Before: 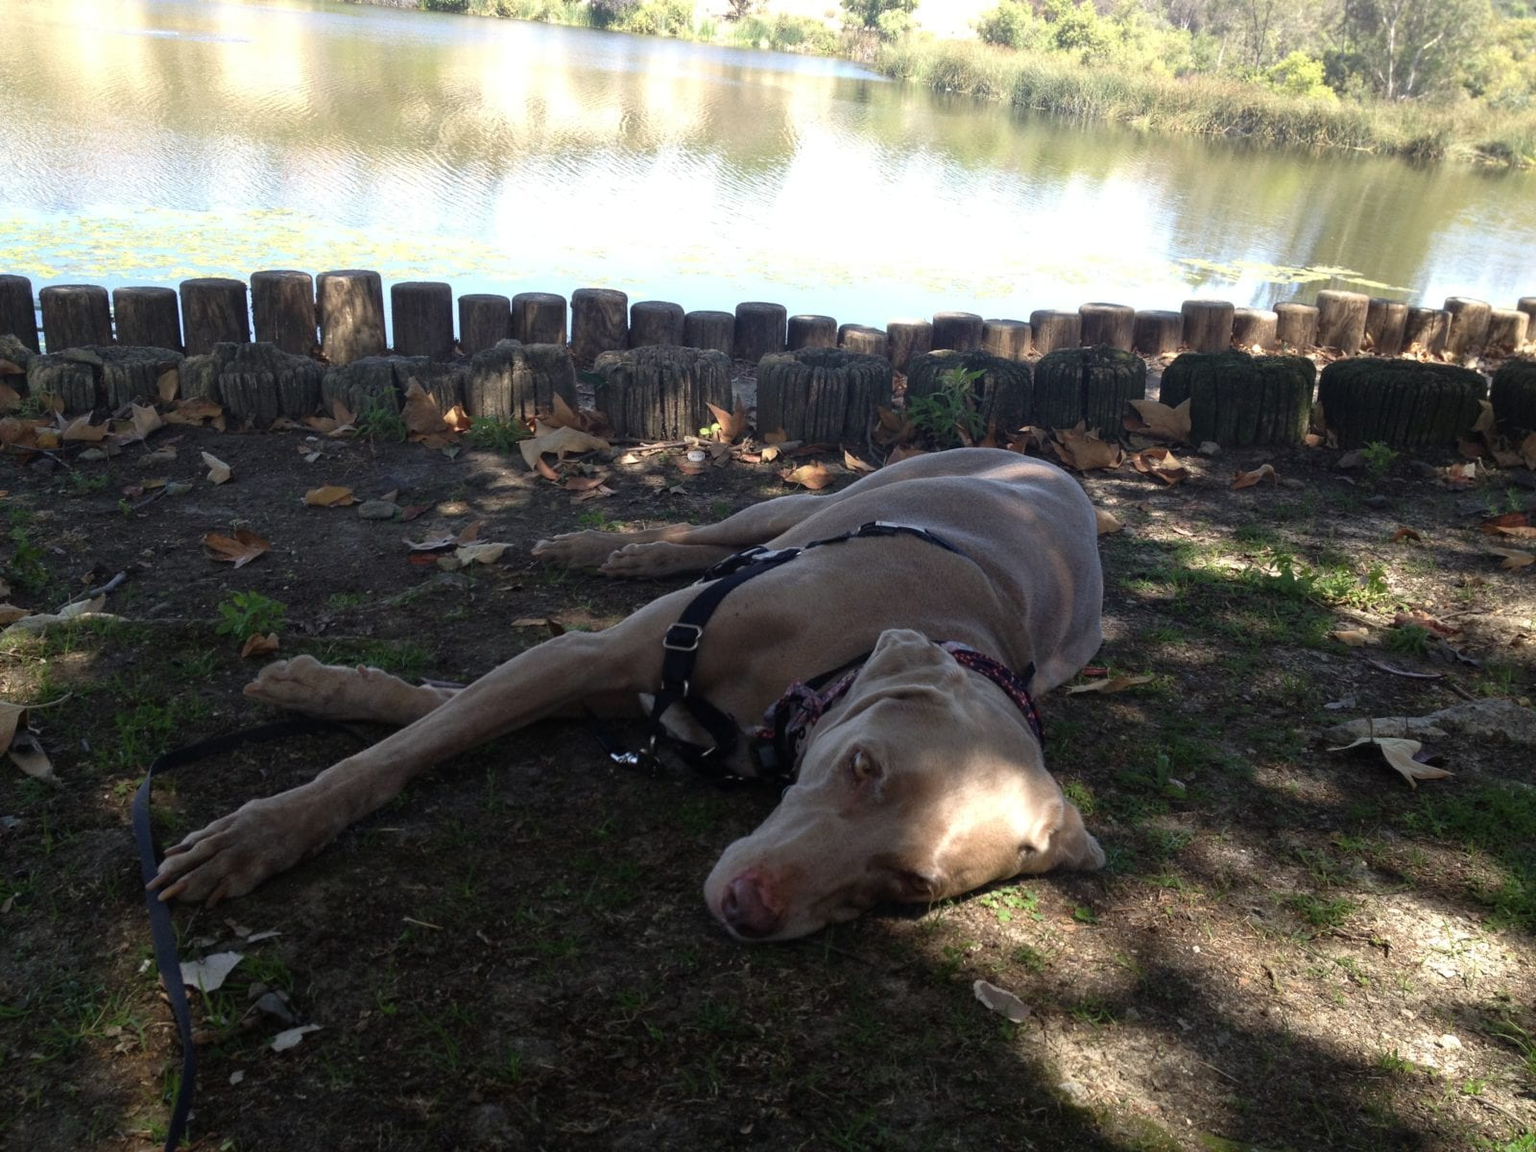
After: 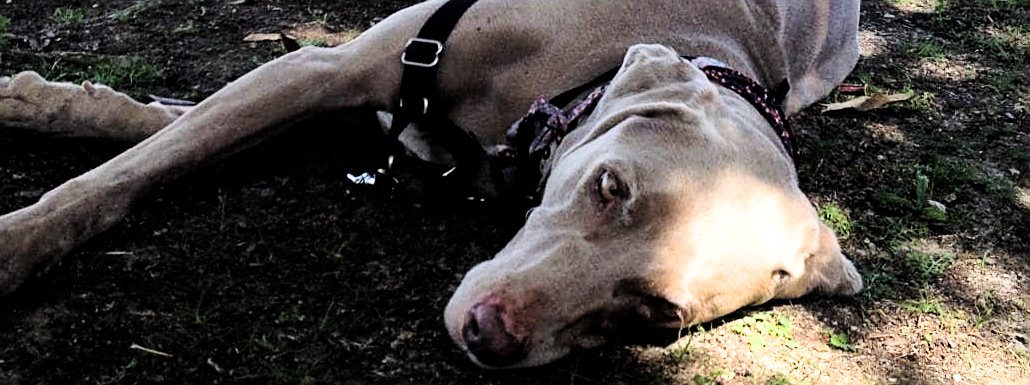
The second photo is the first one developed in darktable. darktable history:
sharpen: on, module defaults
filmic rgb: black relative exposure -5.06 EV, white relative exposure 3.95 EV, threshold 5.98 EV, hardness 2.89, contrast 1.301, highlights saturation mix -9.09%, enable highlight reconstruction true
exposure: black level correction 0, exposure 1.001 EV, compensate highlight preservation false
crop: left 18.068%, top 50.996%, right 17.523%, bottom 16.89%
tone equalizer: -8 EV -0.407 EV, -7 EV -0.401 EV, -6 EV -0.335 EV, -5 EV -0.225 EV, -3 EV 0.242 EV, -2 EV 0.323 EV, -1 EV 0.408 EV, +0 EV 0.433 EV
contrast brightness saturation: contrast 0.196, brightness 0.142, saturation 0.143
local contrast: mode bilateral grid, contrast 21, coarseness 50, detail 120%, midtone range 0.2
